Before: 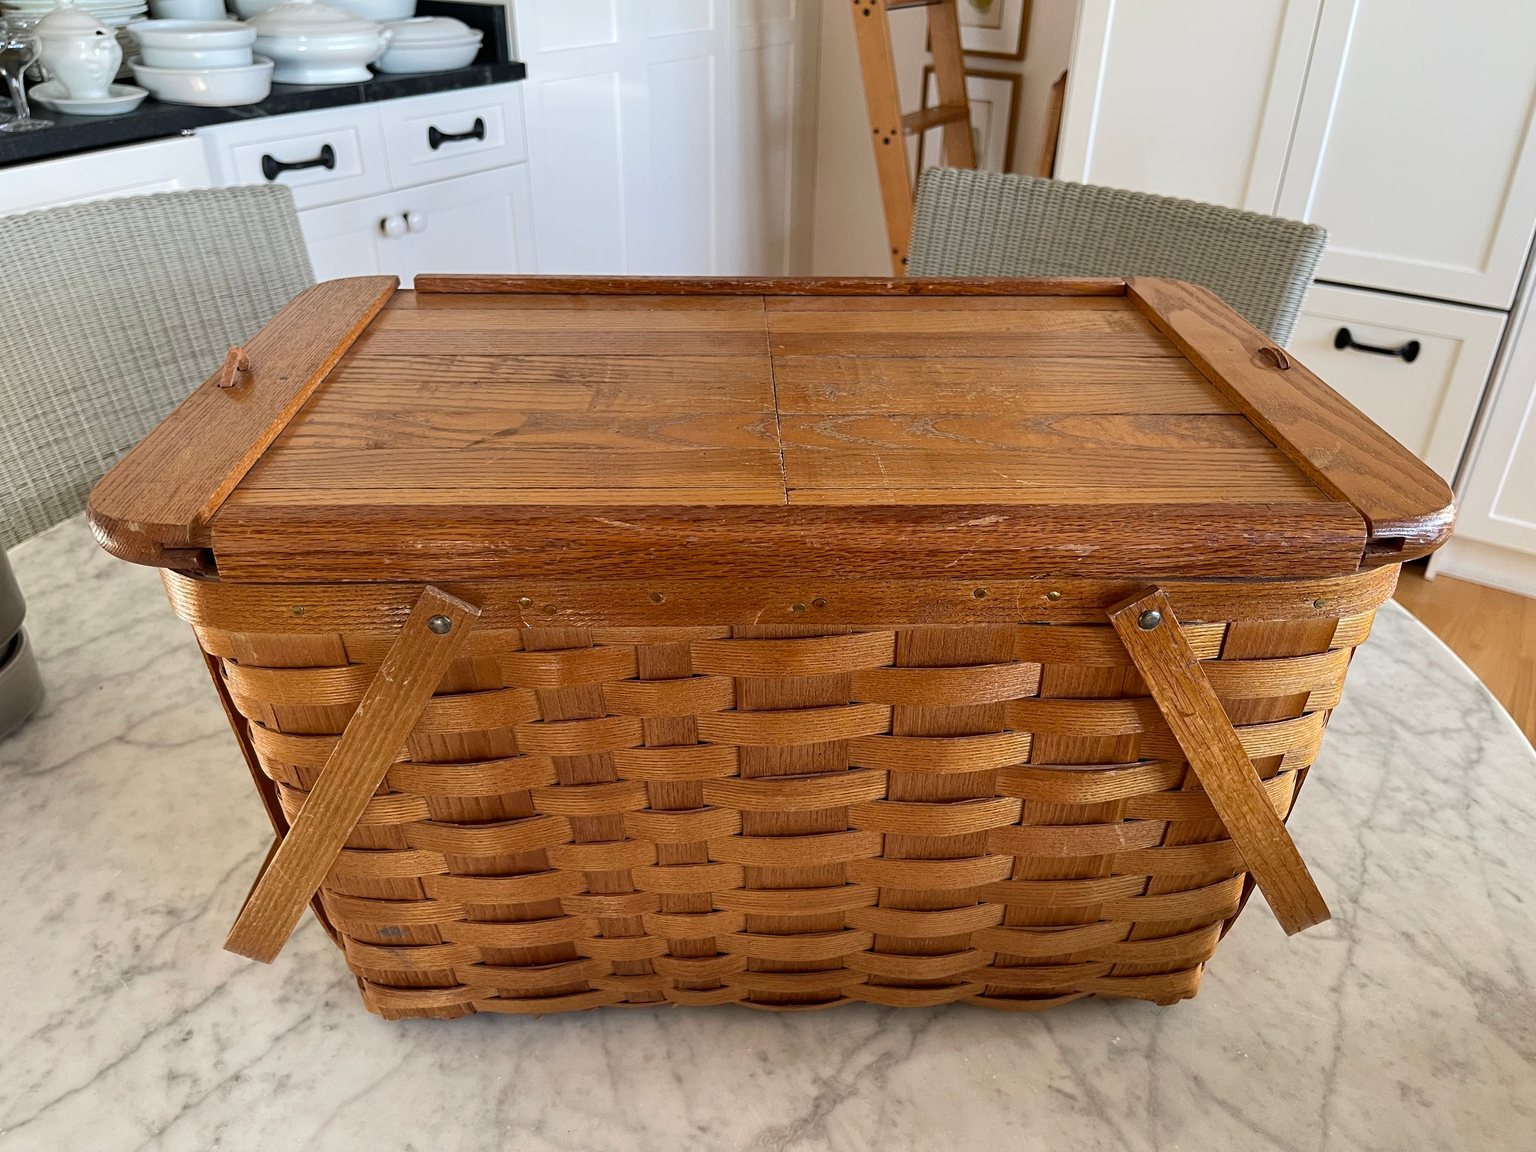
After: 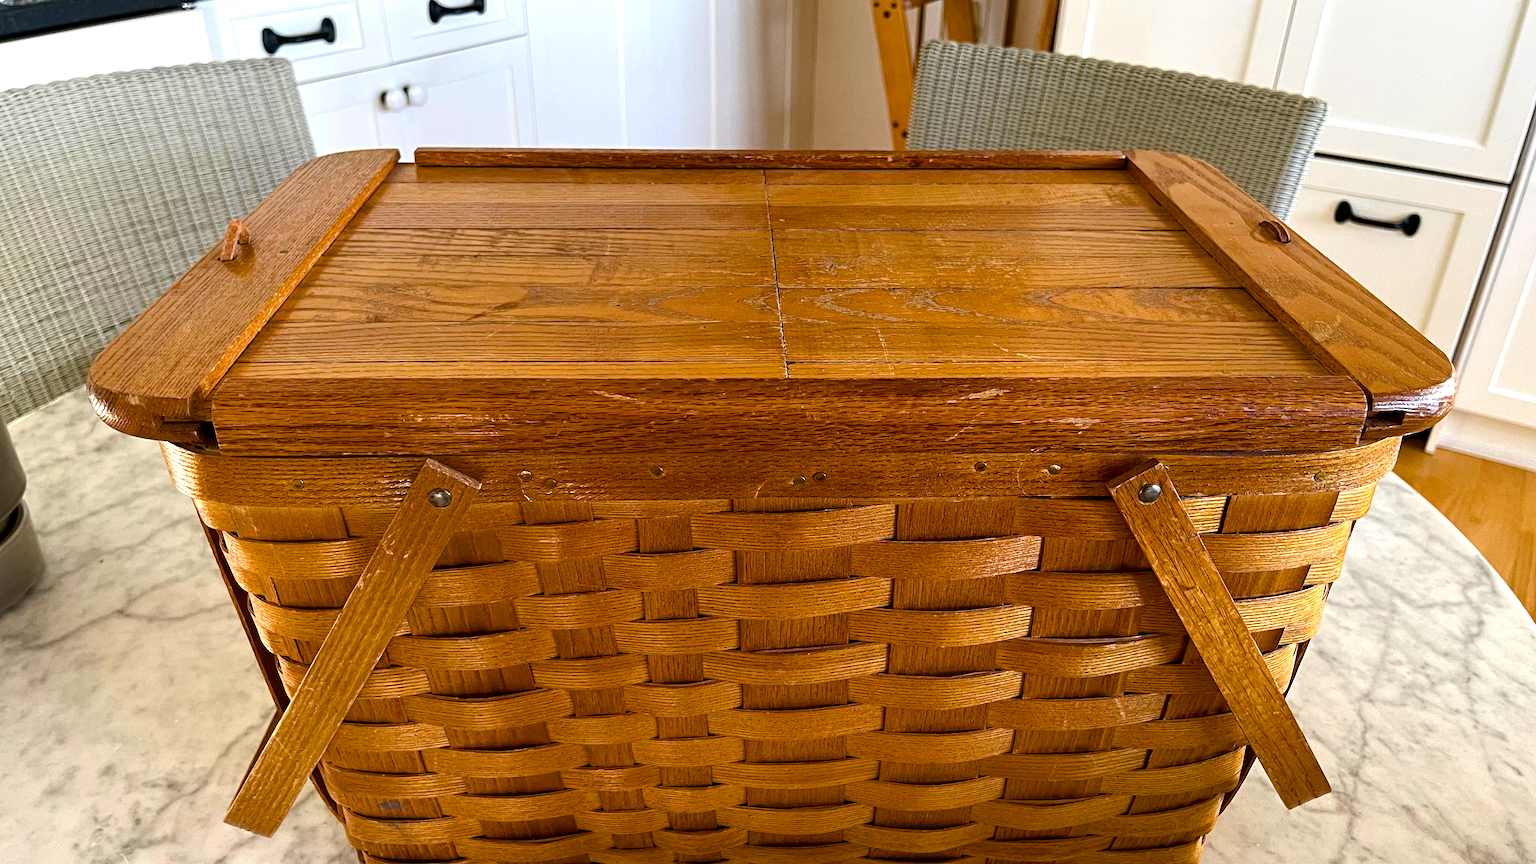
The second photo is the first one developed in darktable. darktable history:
color balance rgb: perceptual saturation grading › mid-tones 6.33%, perceptual saturation grading › shadows 72.44%, perceptual brilliance grading › highlights 11.59%, contrast 5.05%
haze removal: compatibility mode true, adaptive false
crop: top 11.038%, bottom 13.962%
